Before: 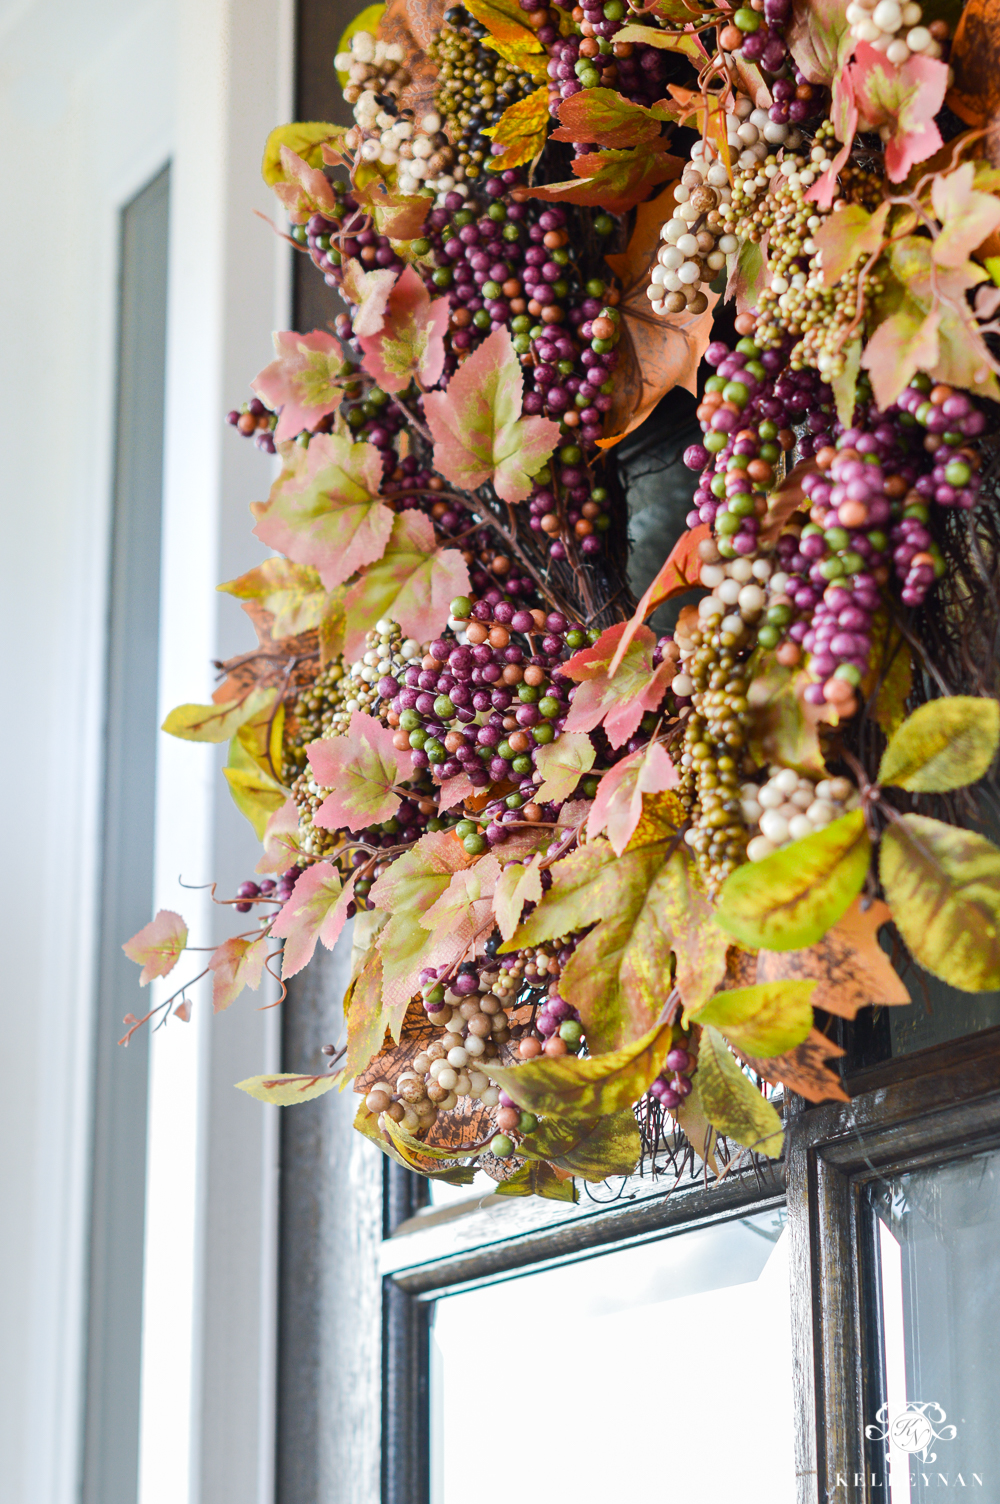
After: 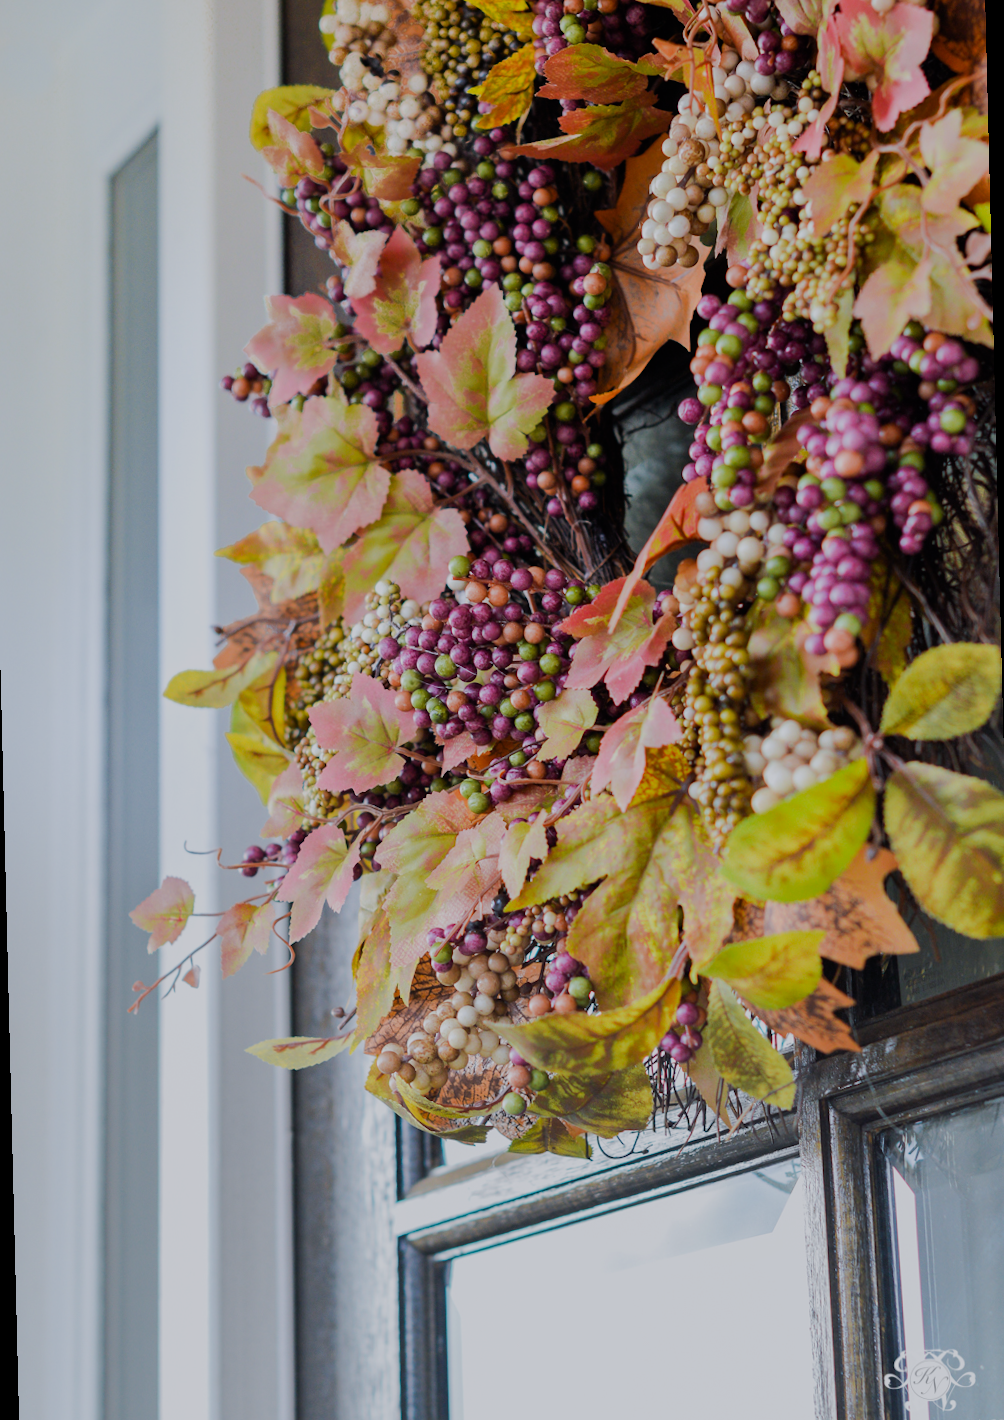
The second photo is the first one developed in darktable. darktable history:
tone equalizer: -8 EV 0.25 EV, -7 EV 0.417 EV, -6 EV 0.417 EV, -5 EV 0.25 EV, -3 EV -0.25 EV, -2 EV -0.417 EV, -1 EV -0.417 EV, +0 EV -0.25 EV, edges refinement/feathering 500, mask exposure compensation -1.57 EV, preserve details guided filter
white balance: red 0.983, blue 1.036
filmic rgb: black relative exposure -7.65 EV, white relative exposure 4.56 EV, hardness 3.61, contrast 1.05
rotate and perspective: rotation -1.42°, crop left 0.016, crop right 0.984, crop top 0.035, crop bottom 0.965
